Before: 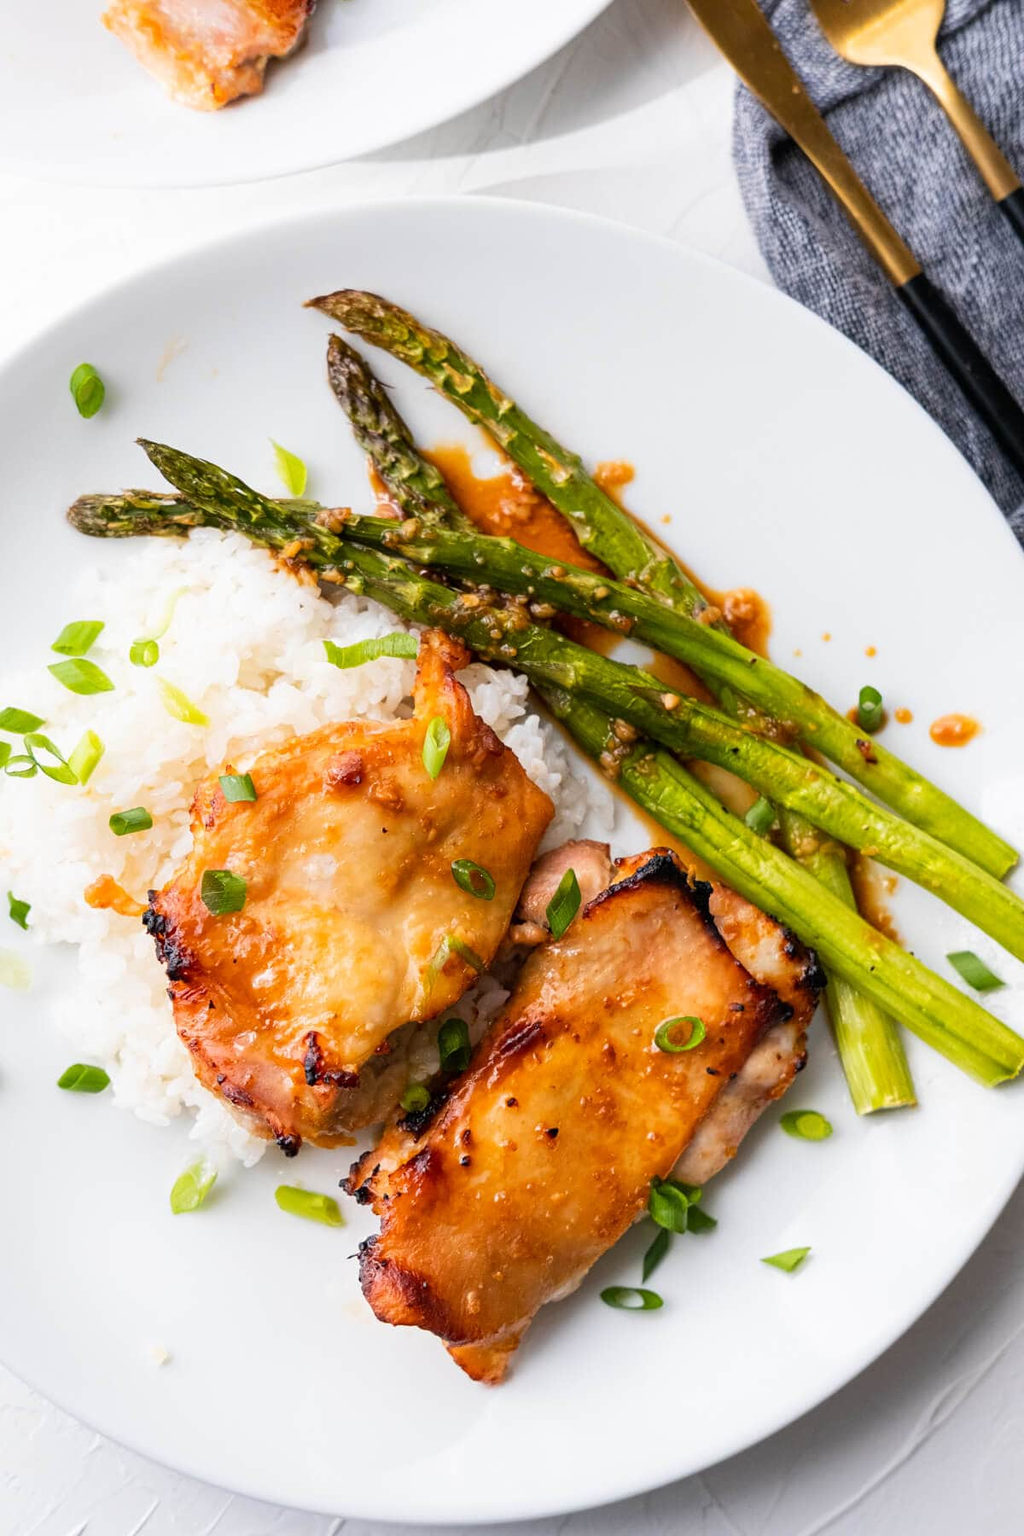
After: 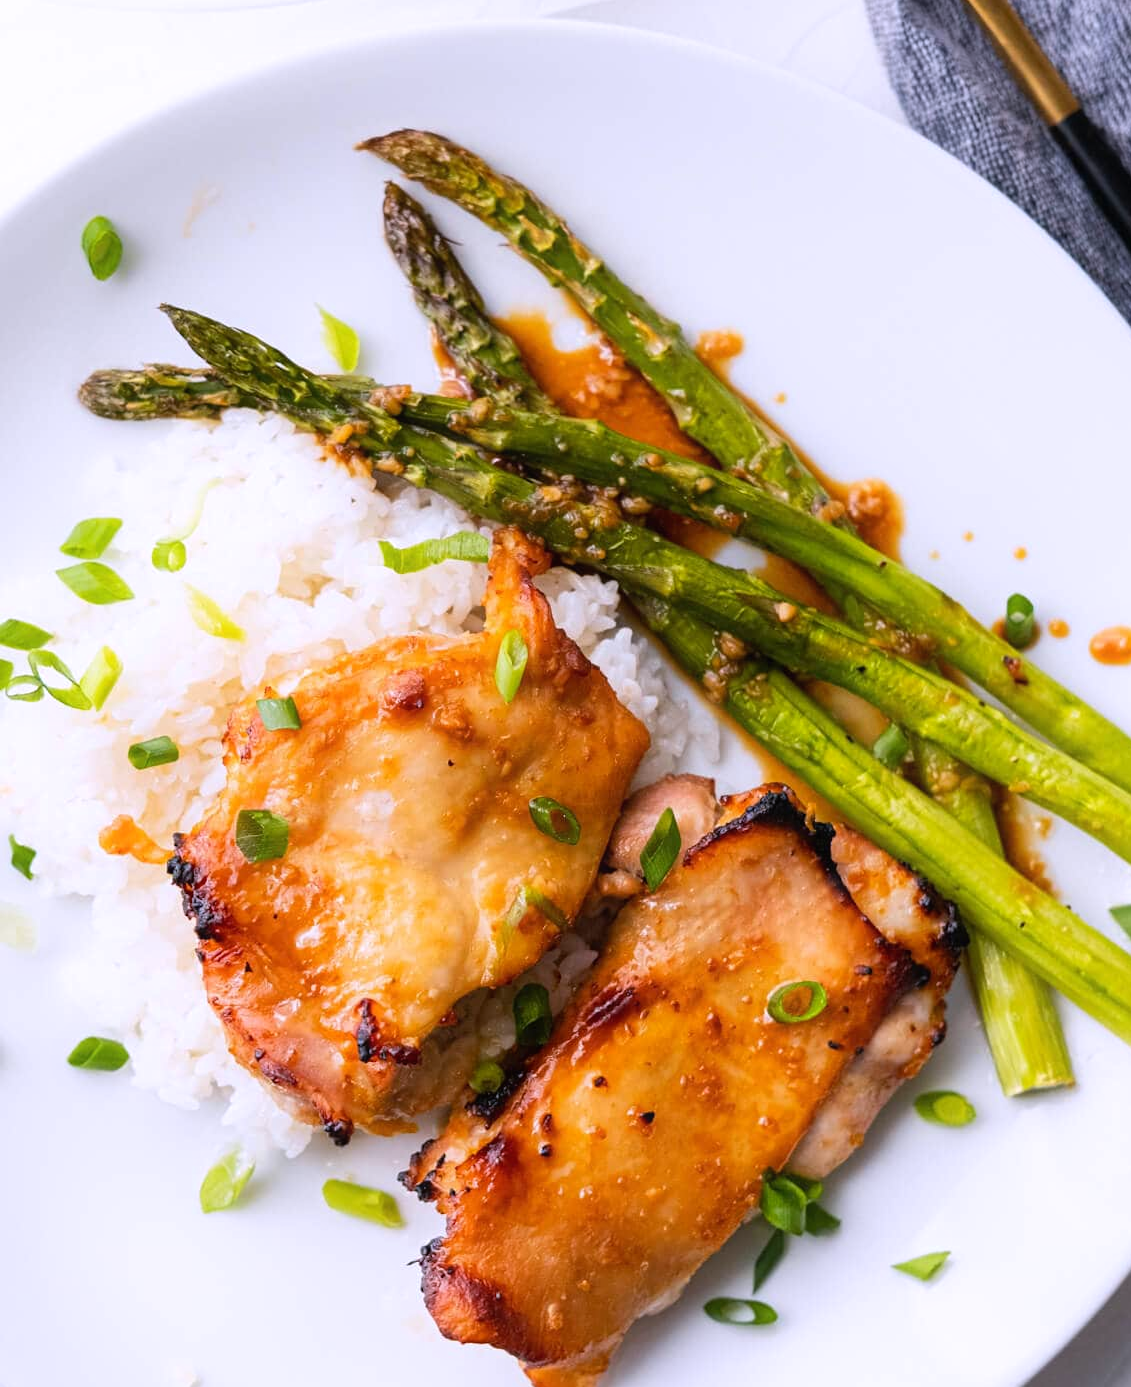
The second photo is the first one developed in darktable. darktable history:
white balance: red 1.004, blue 1.096
crop and rotate: angle 0.03°, top 11.643%, right 5.651%, bottom 11.189%
contrast equalizer: y [[0.5, 0.5, 0.472, 0.5, 0.5, 0.5], [0.5 ×6], [0.5 ×6], [0 ×6], [0 ×6]]
